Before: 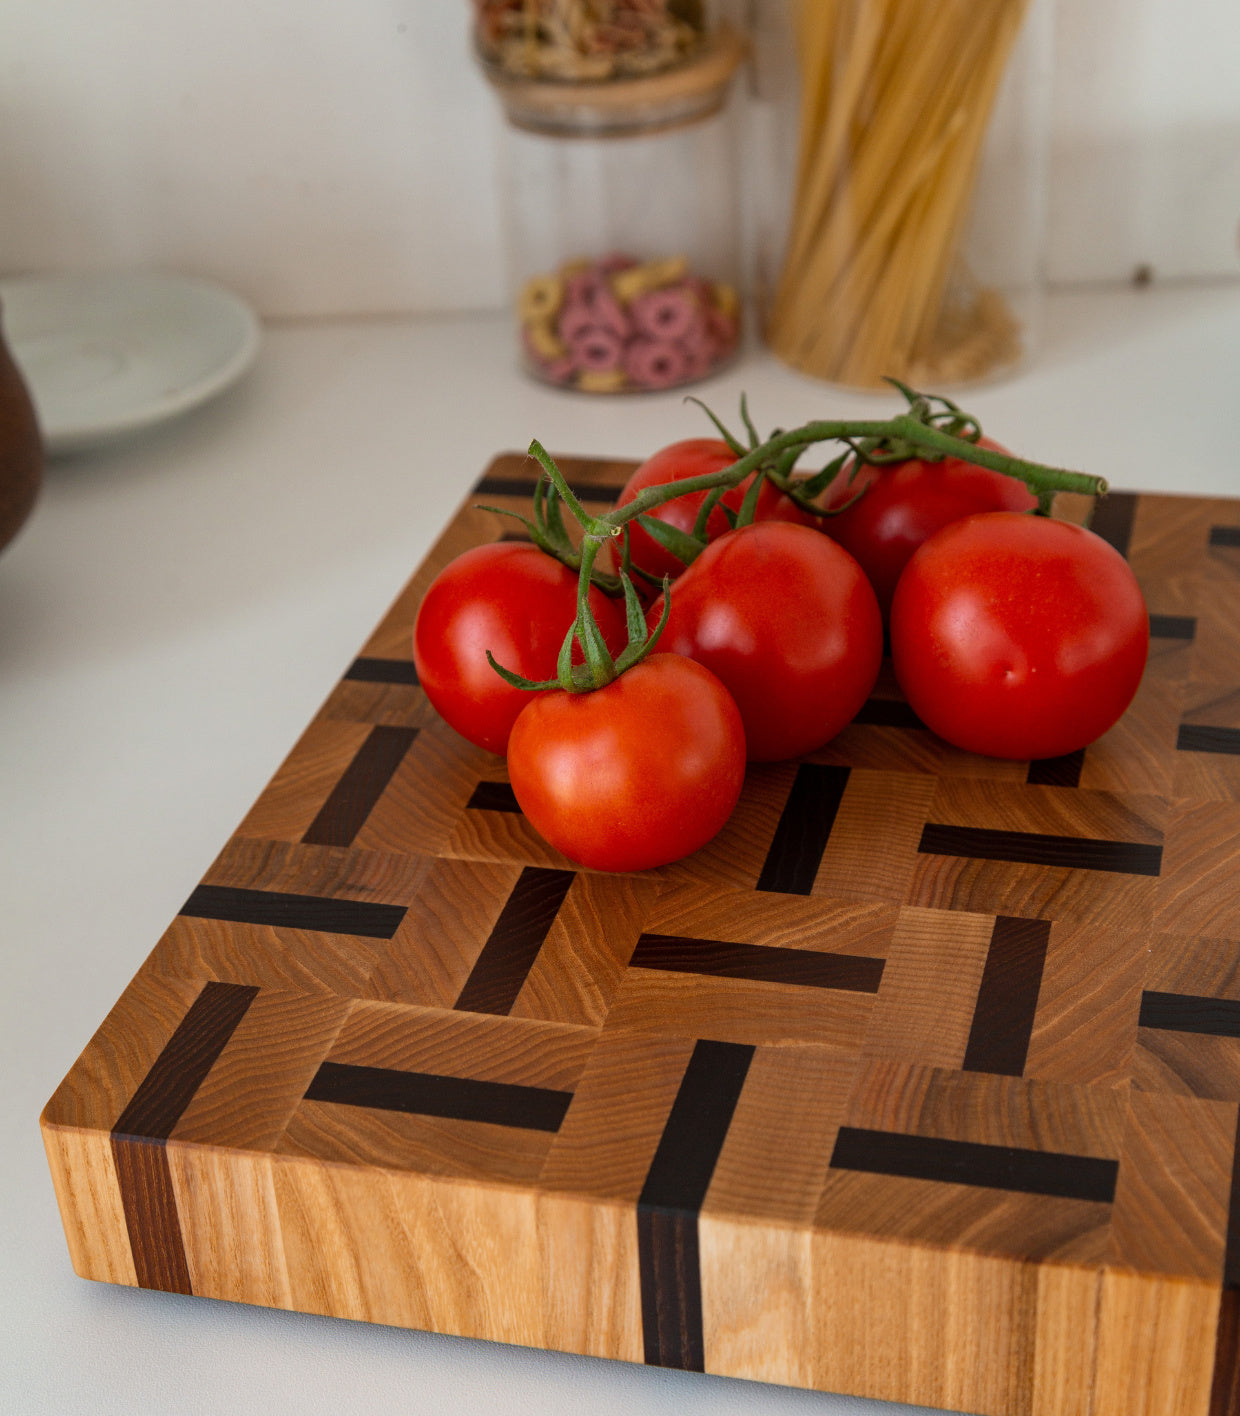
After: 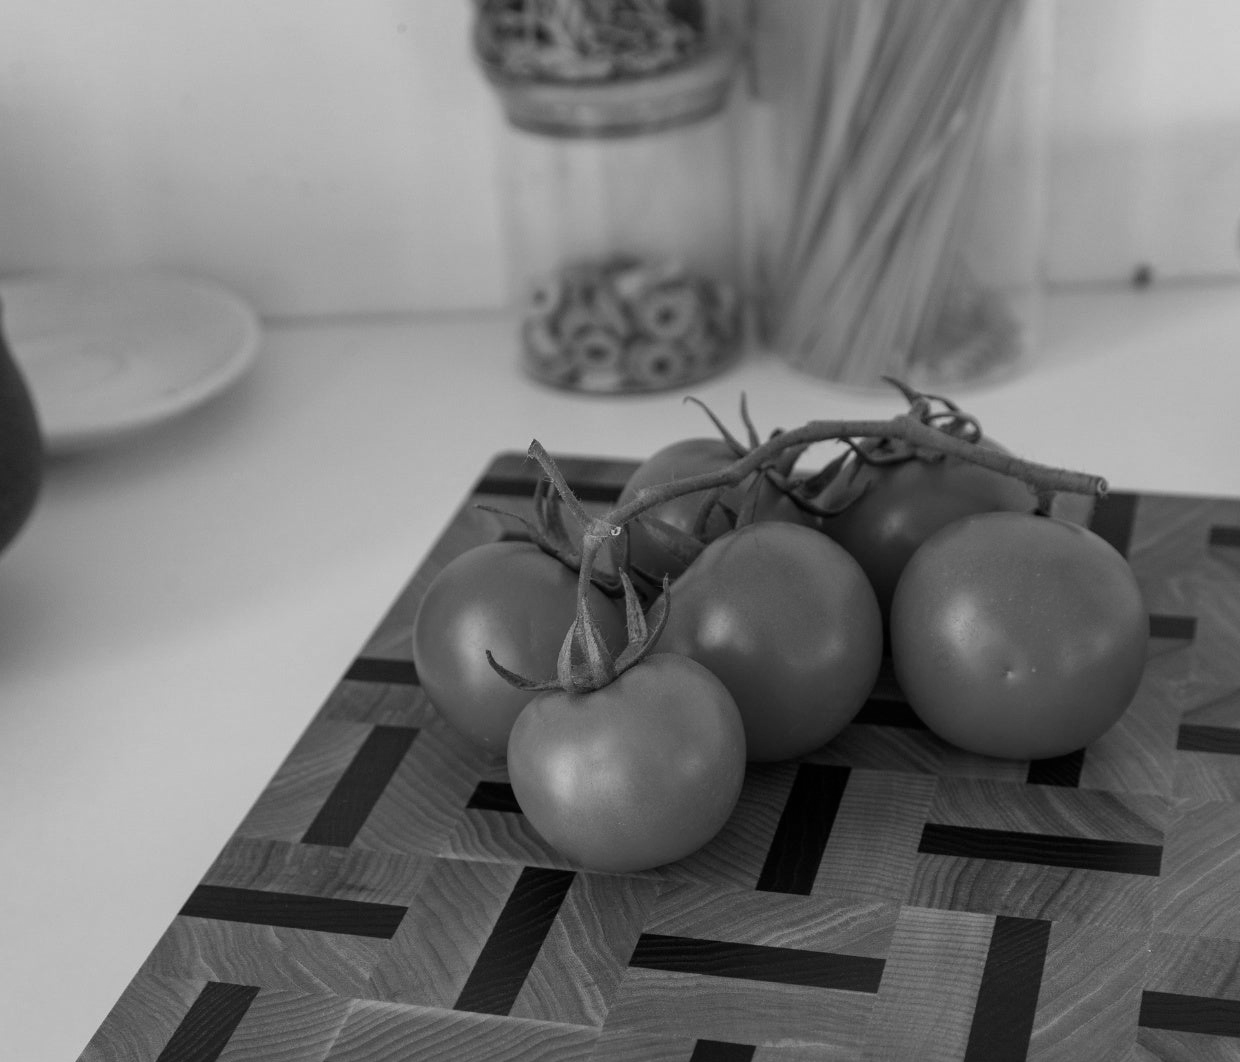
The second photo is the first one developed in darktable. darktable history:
crop: bottom 24.967%
white balance: red 0.967, blue 1.049
monochrome: on, module defaults
